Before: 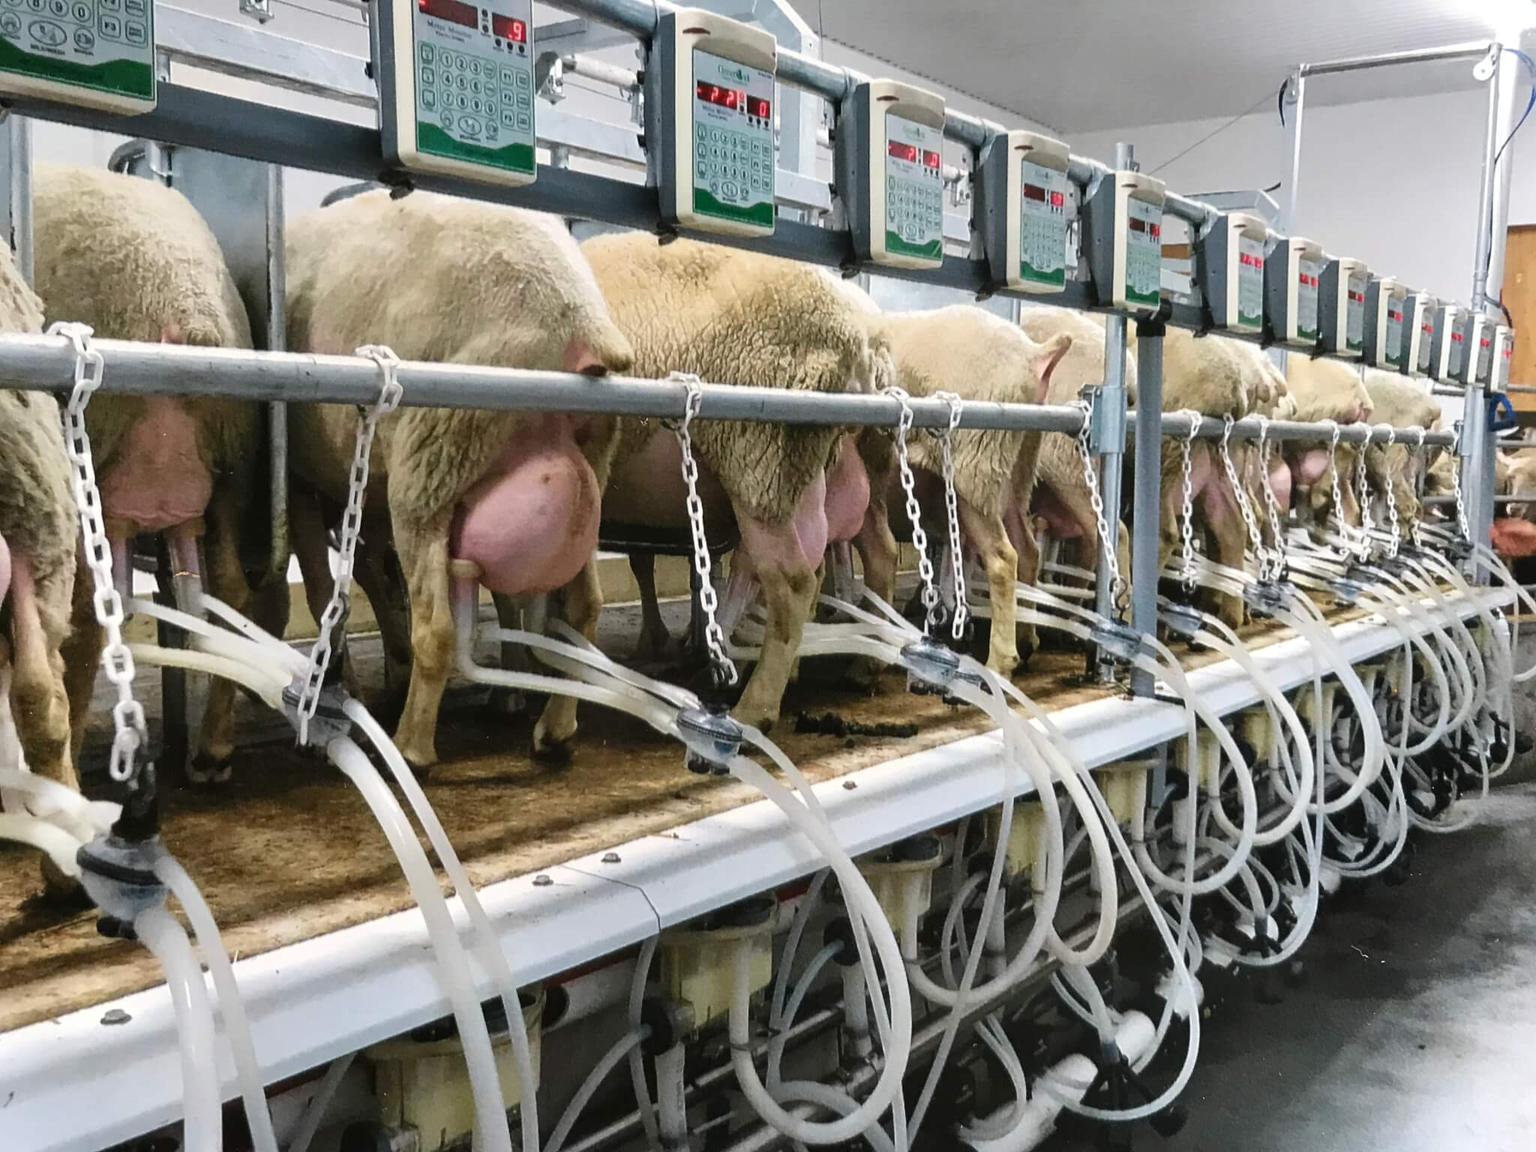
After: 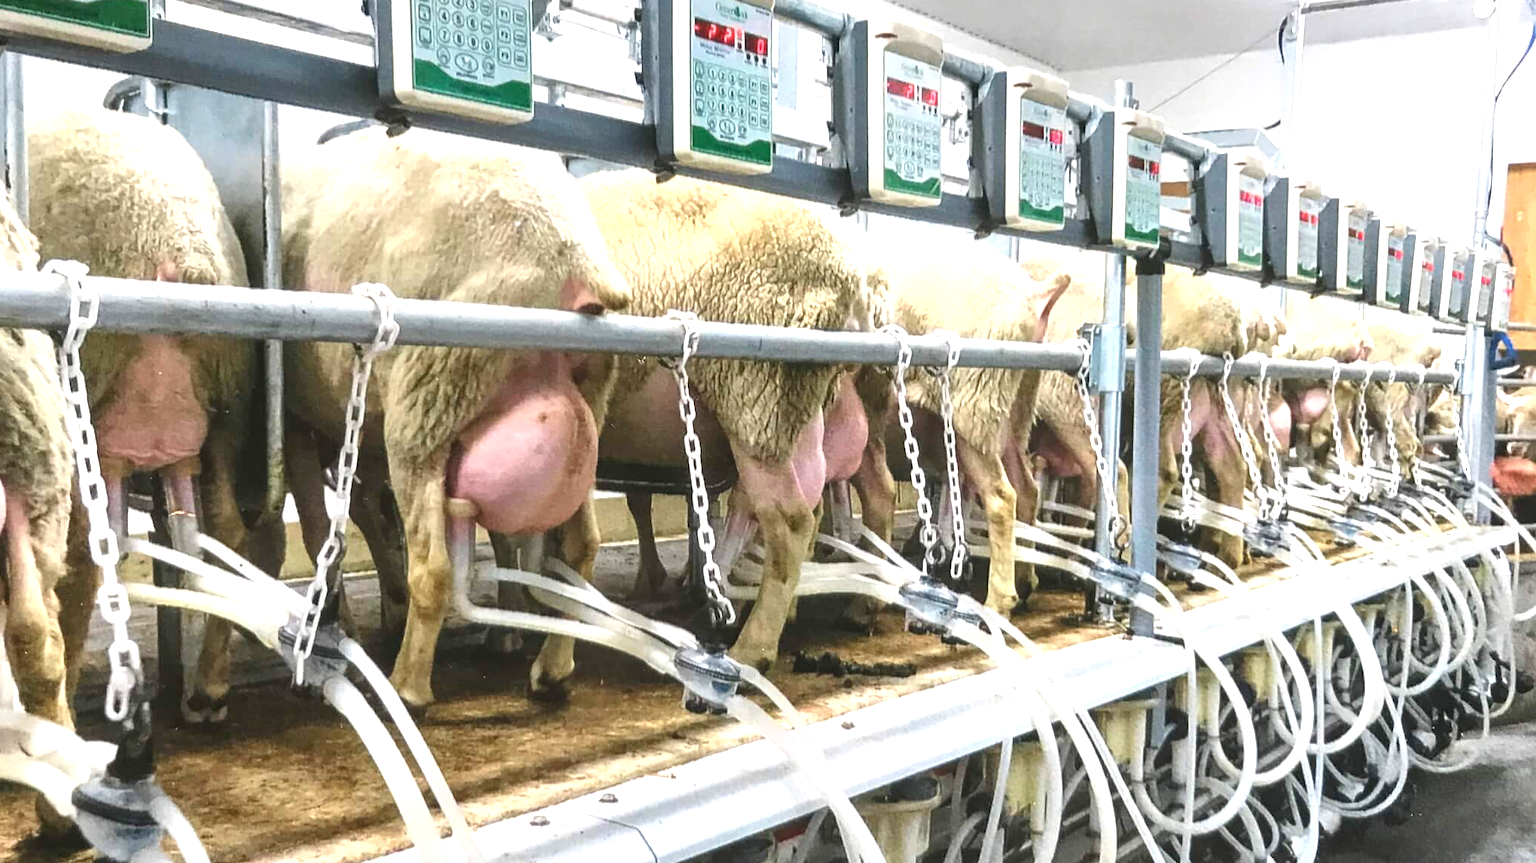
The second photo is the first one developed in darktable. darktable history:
white balance: emerald 1
crop: left 0.387%, top 5.469%, bottom 19.809%
exposure: black level correction 0, exposure 1 EV, compensate exposure bias true, compensate highlight preservation false
local contrast: detail 110%
